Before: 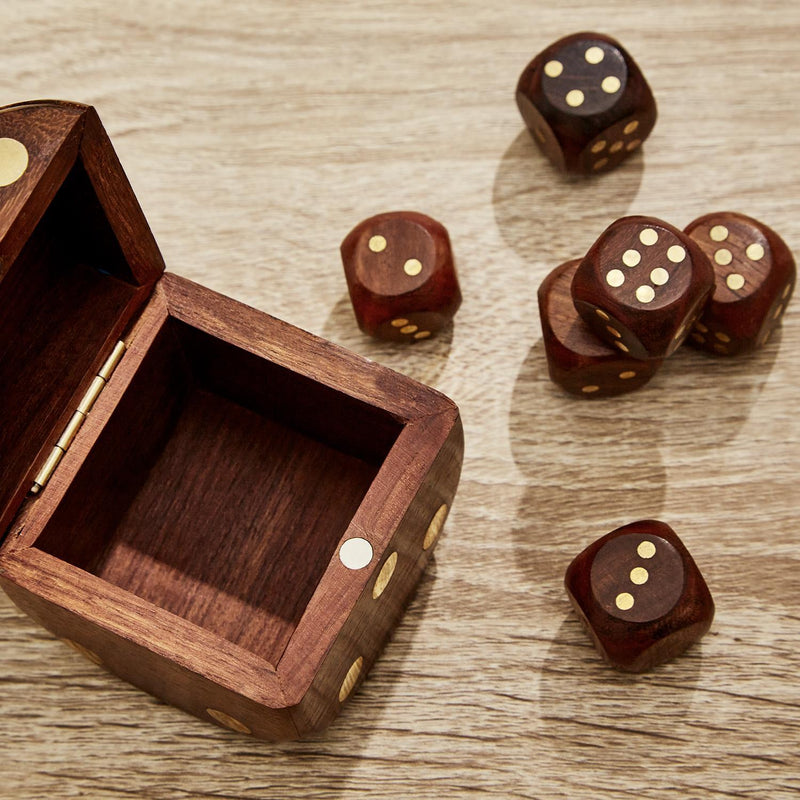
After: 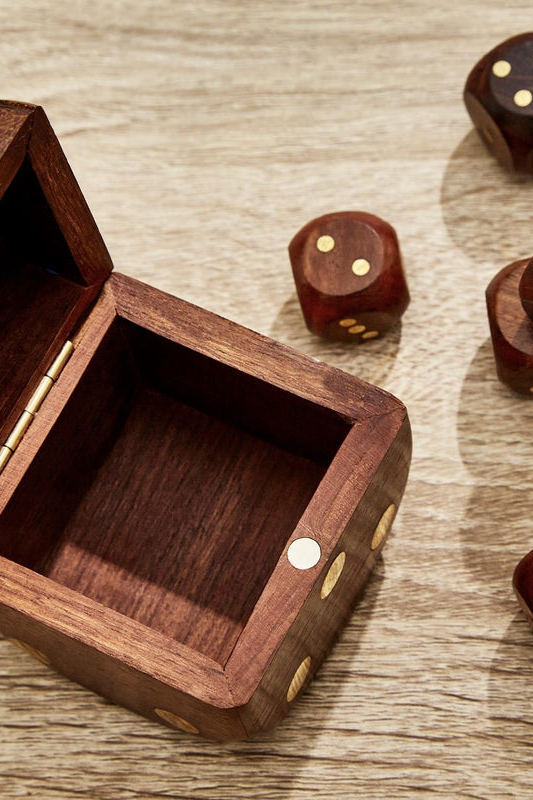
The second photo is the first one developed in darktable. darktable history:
crop and rotate: left 6.617%, right 26.717%
shadows and highlights: radius 171.16, shadows 27, white point adjustment 3.13, highlights -67.95, soften with gaussian
